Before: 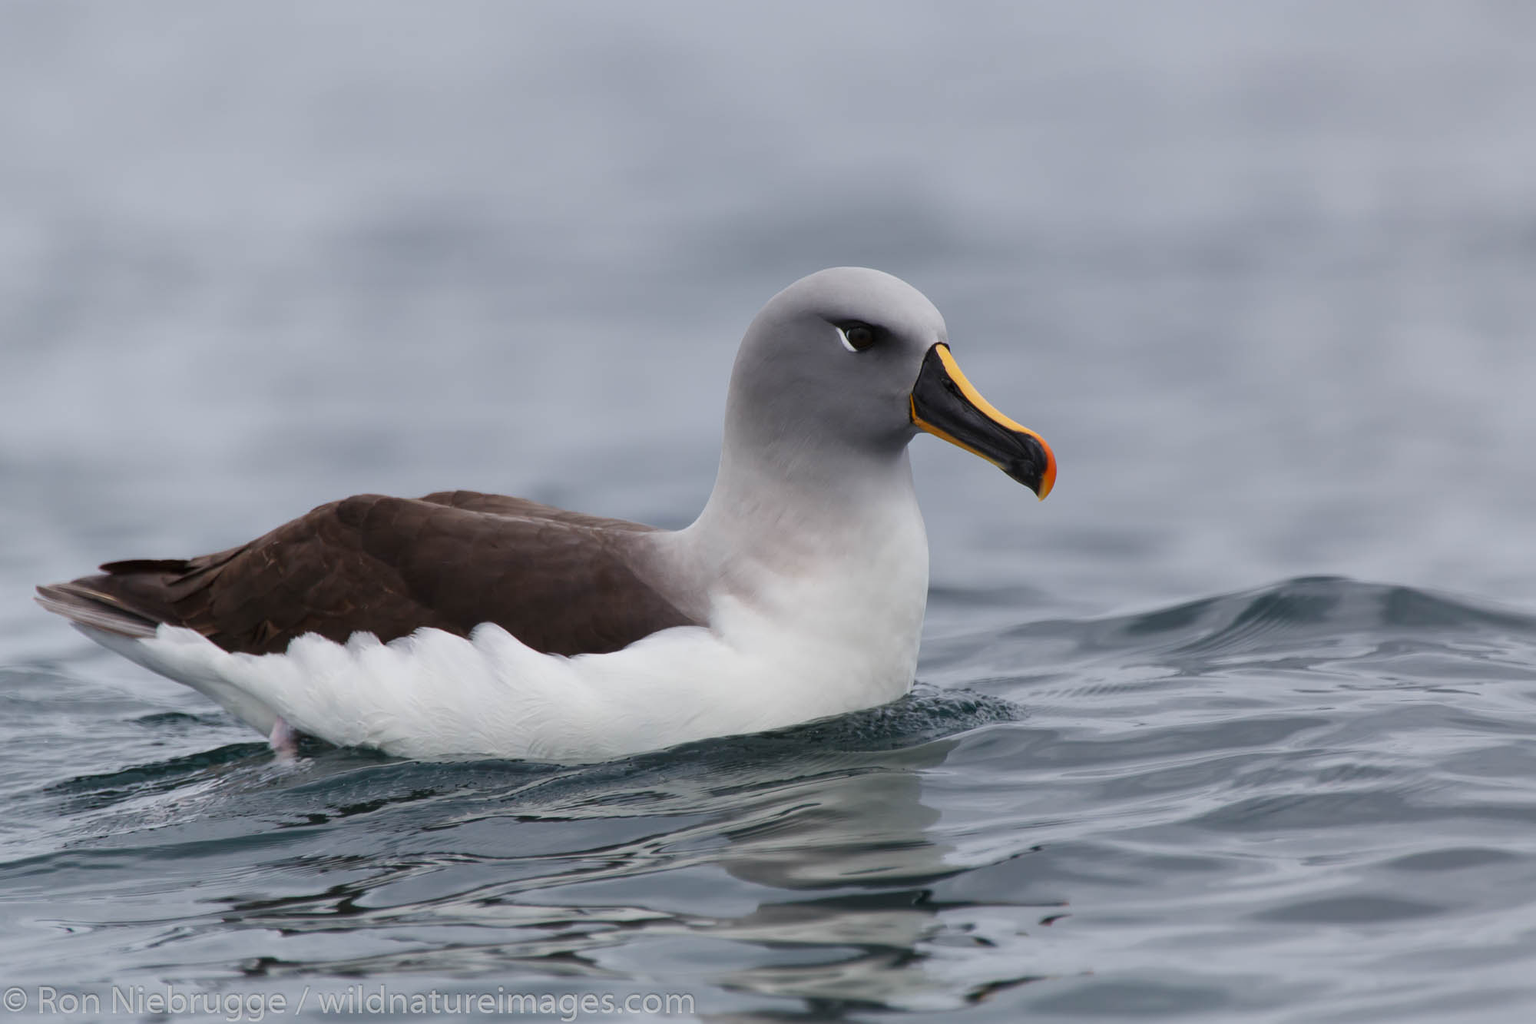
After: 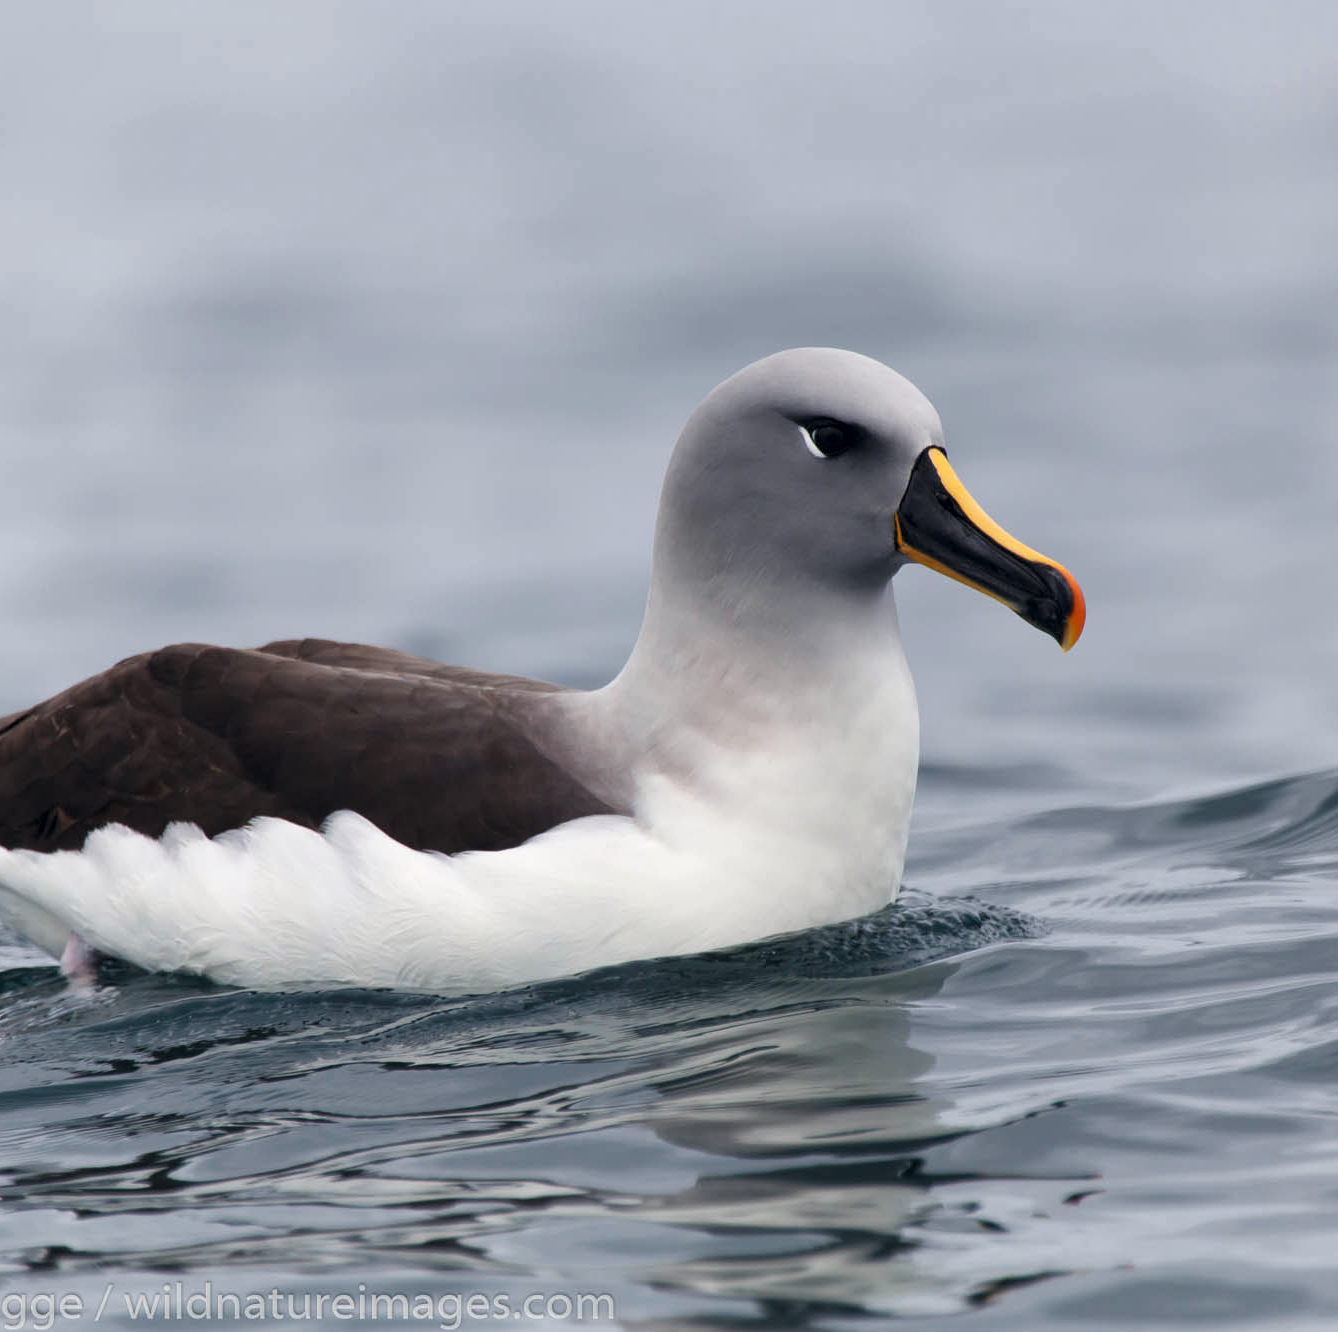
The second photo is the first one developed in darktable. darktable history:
levels: mode automatic, black 0.035%
crop and rotate: left 14.506%, right 18.591%
color correction: highlights a* 0.245, highlights b* 2.64, shadows a* -1.13, shadows b* -4.06
